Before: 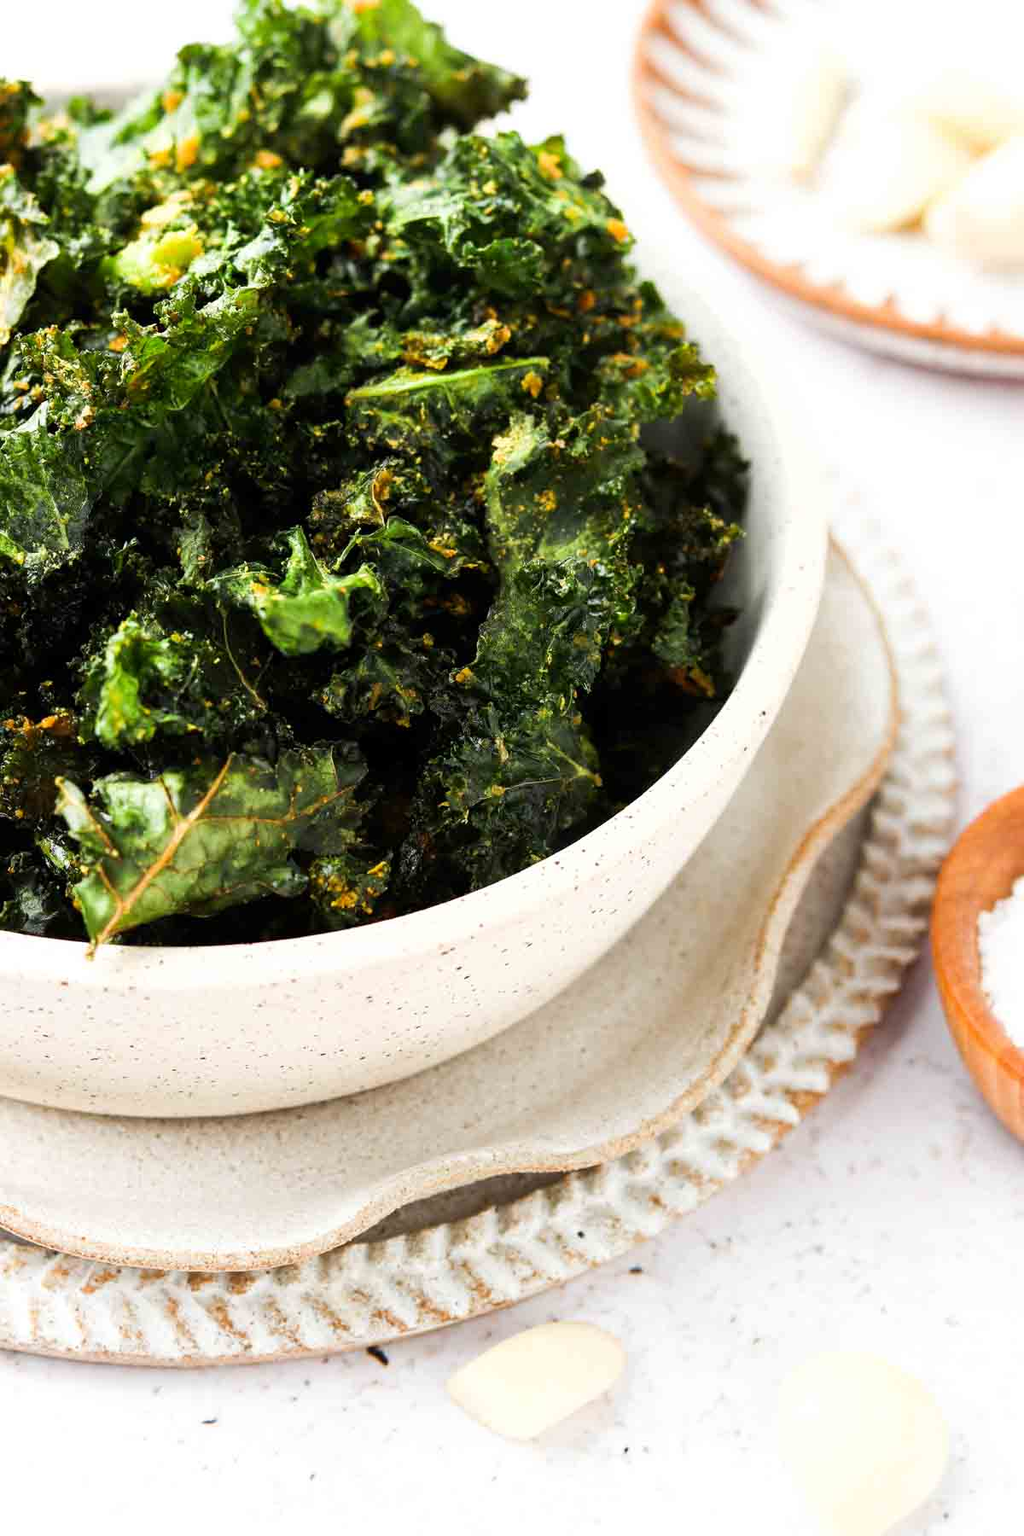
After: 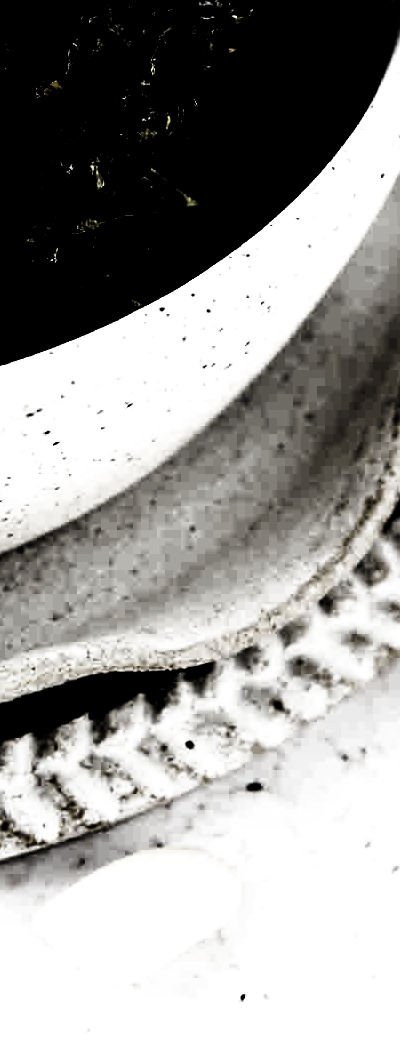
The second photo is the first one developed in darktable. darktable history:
crop: left 40.986%, top 39.018%, right 25.673%, bottom 3.027%
base curve: curves: ch0 [(0, 0) (0.012, 0.01) (0.073, 0.168) (0.31, 0.711) (0.645, 0.957) (1, 1)], preserve colors none
levels: levels [0.721, 0.937, 0.997]
